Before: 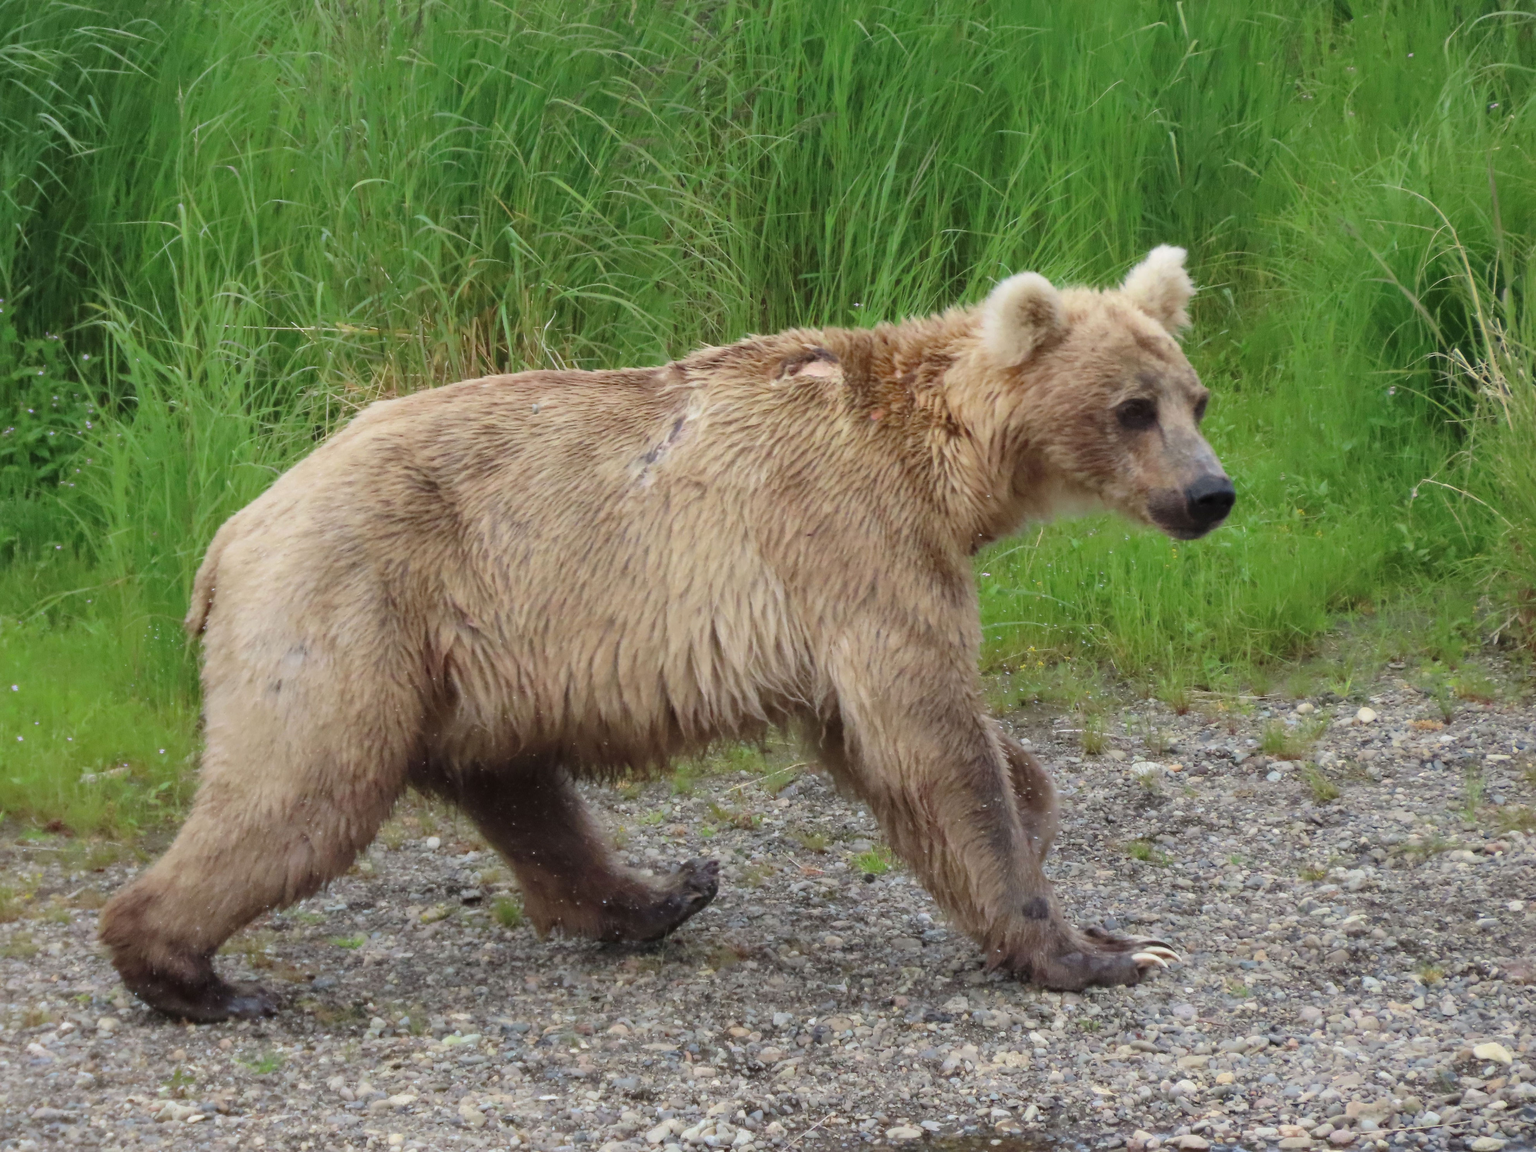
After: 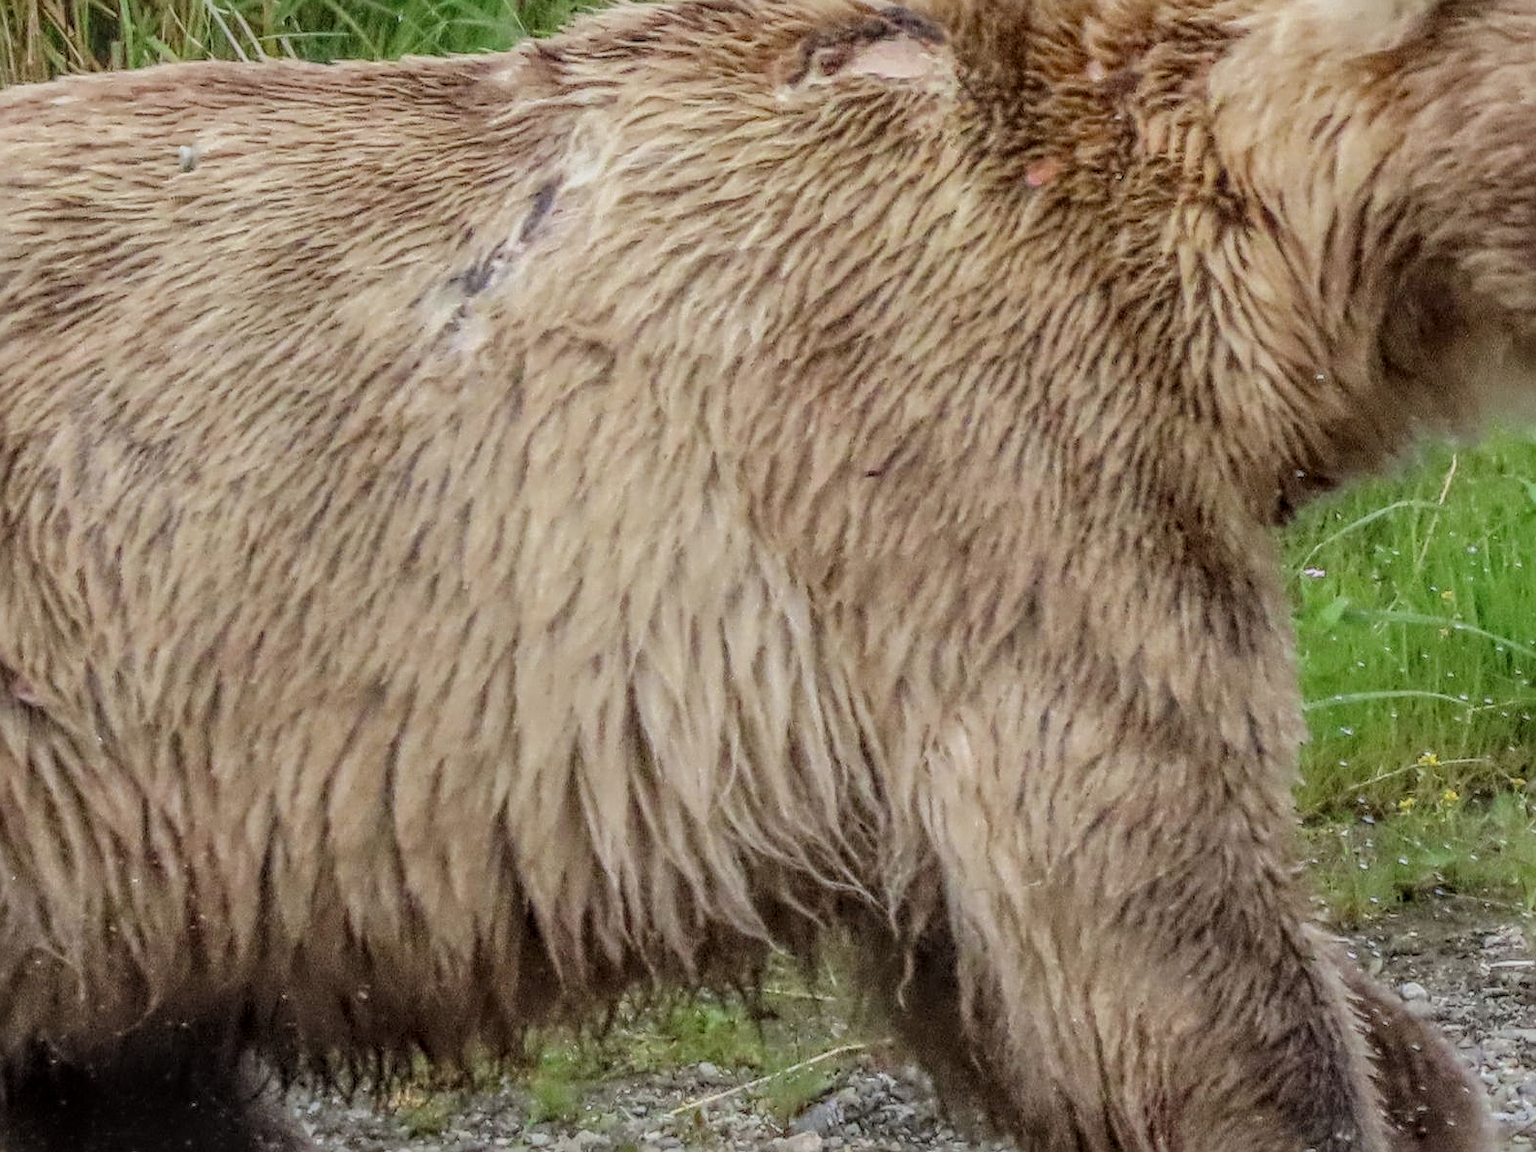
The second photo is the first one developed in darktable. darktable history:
tone equalizer: on, module defaults
crop: left 30%, top 30%, right 30%, bottom 30%
filmic rgb: black relative exposure -7.65 EV, white relative exposure 4.56 EV, hardness 3.61, contrast 1.05
local contrast: highlights 0%, shadows 0%, detail 200%, midtone range 0.25
sharpen: radius 3.119
